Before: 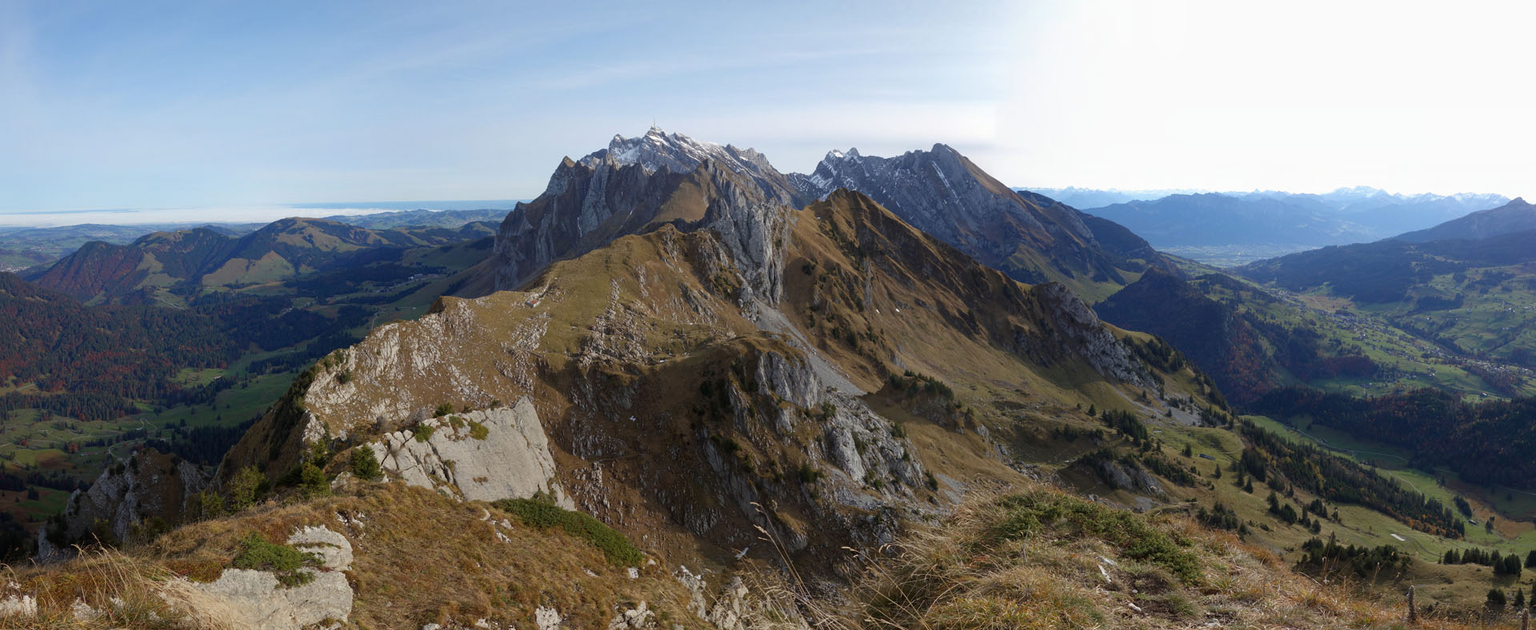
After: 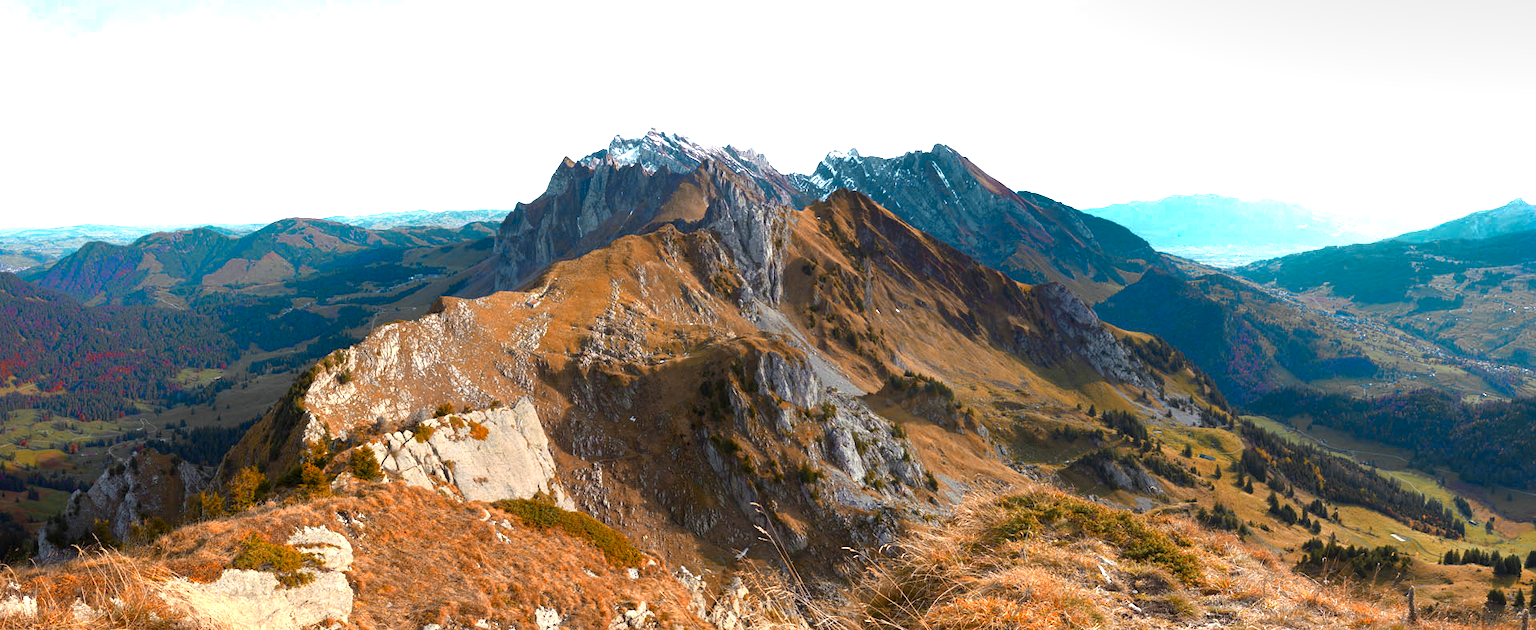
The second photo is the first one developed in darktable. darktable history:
exposure: exposure 1 EV, compensate highlight preservation false
shadows and highlights: radius 337.17, shadows 29.01, soften with gaussian
color zones: curves: ch0 [(0.009, 0.528) (0.136, 0.6) (0.255, 0.586) (0.39, 0.528) (0.522, 0.584) (0.686, 0.736) (0.849, 0.561)]; ch1 [(0.045, 0.781) (0.14, 0.416) (0.257, 0.695) (0.442, 0.032) (0.738, 0.338) (0.818, 0.632) (0.891, 0.741) (1, 0.704)]; ch2 [(0, 0.667) (0.141, 0.52) (0.26, 0.37) (0.474, 0.432) (0.743, 0.286)]
contrast brightness saturation: brightness -0.02, saturation 0.35
